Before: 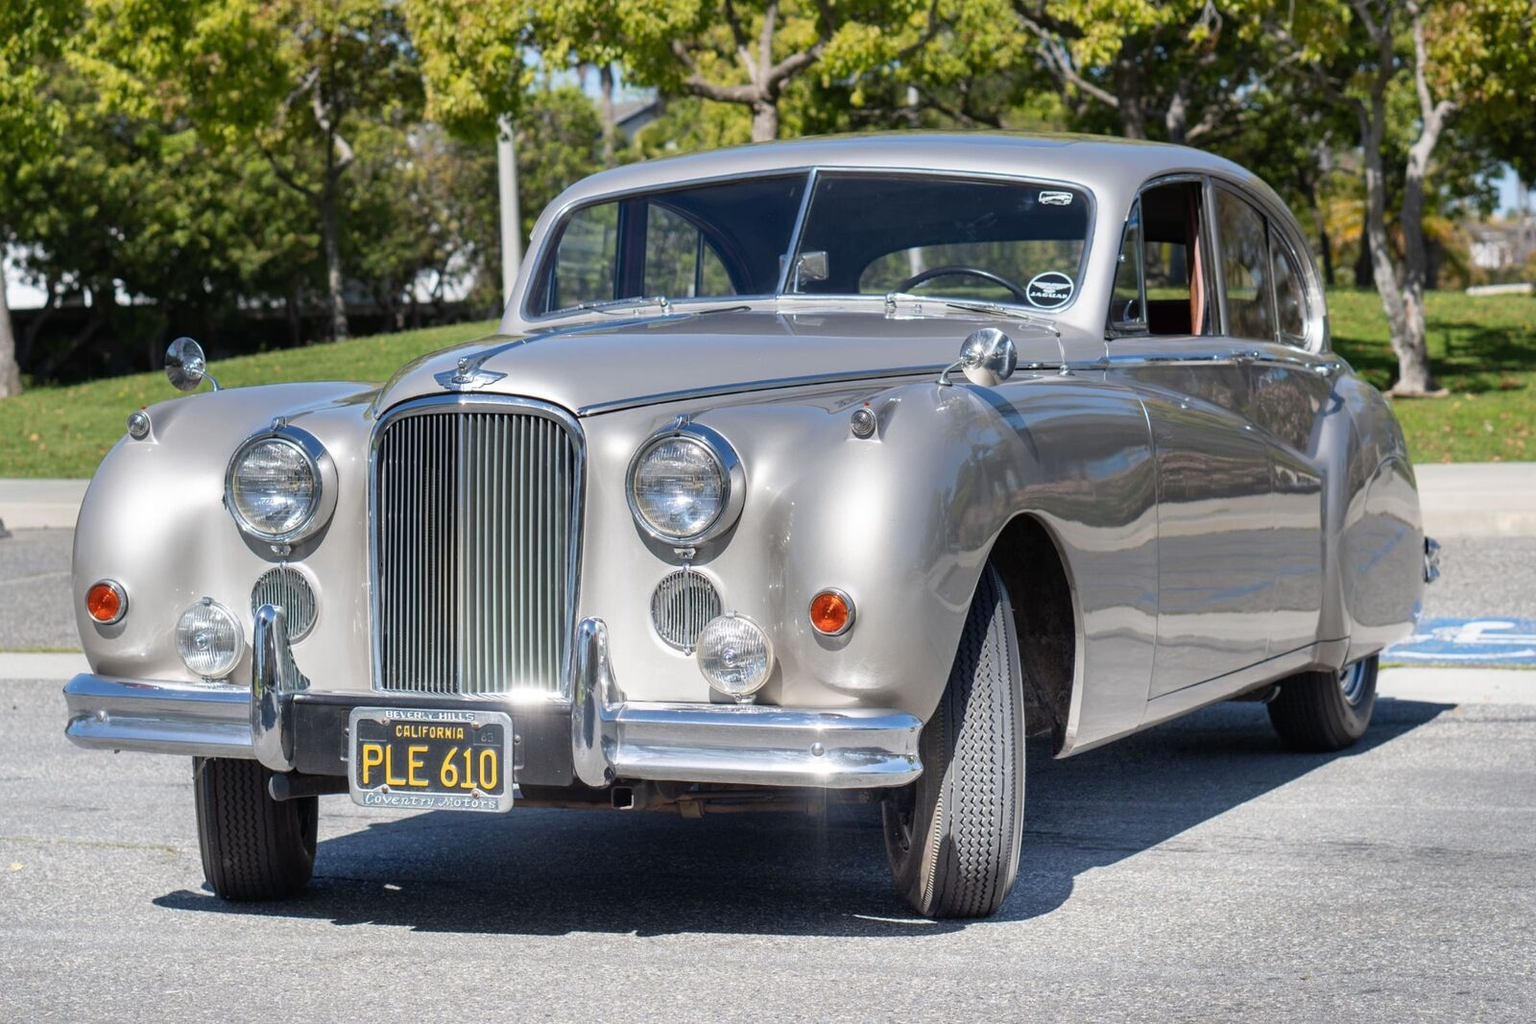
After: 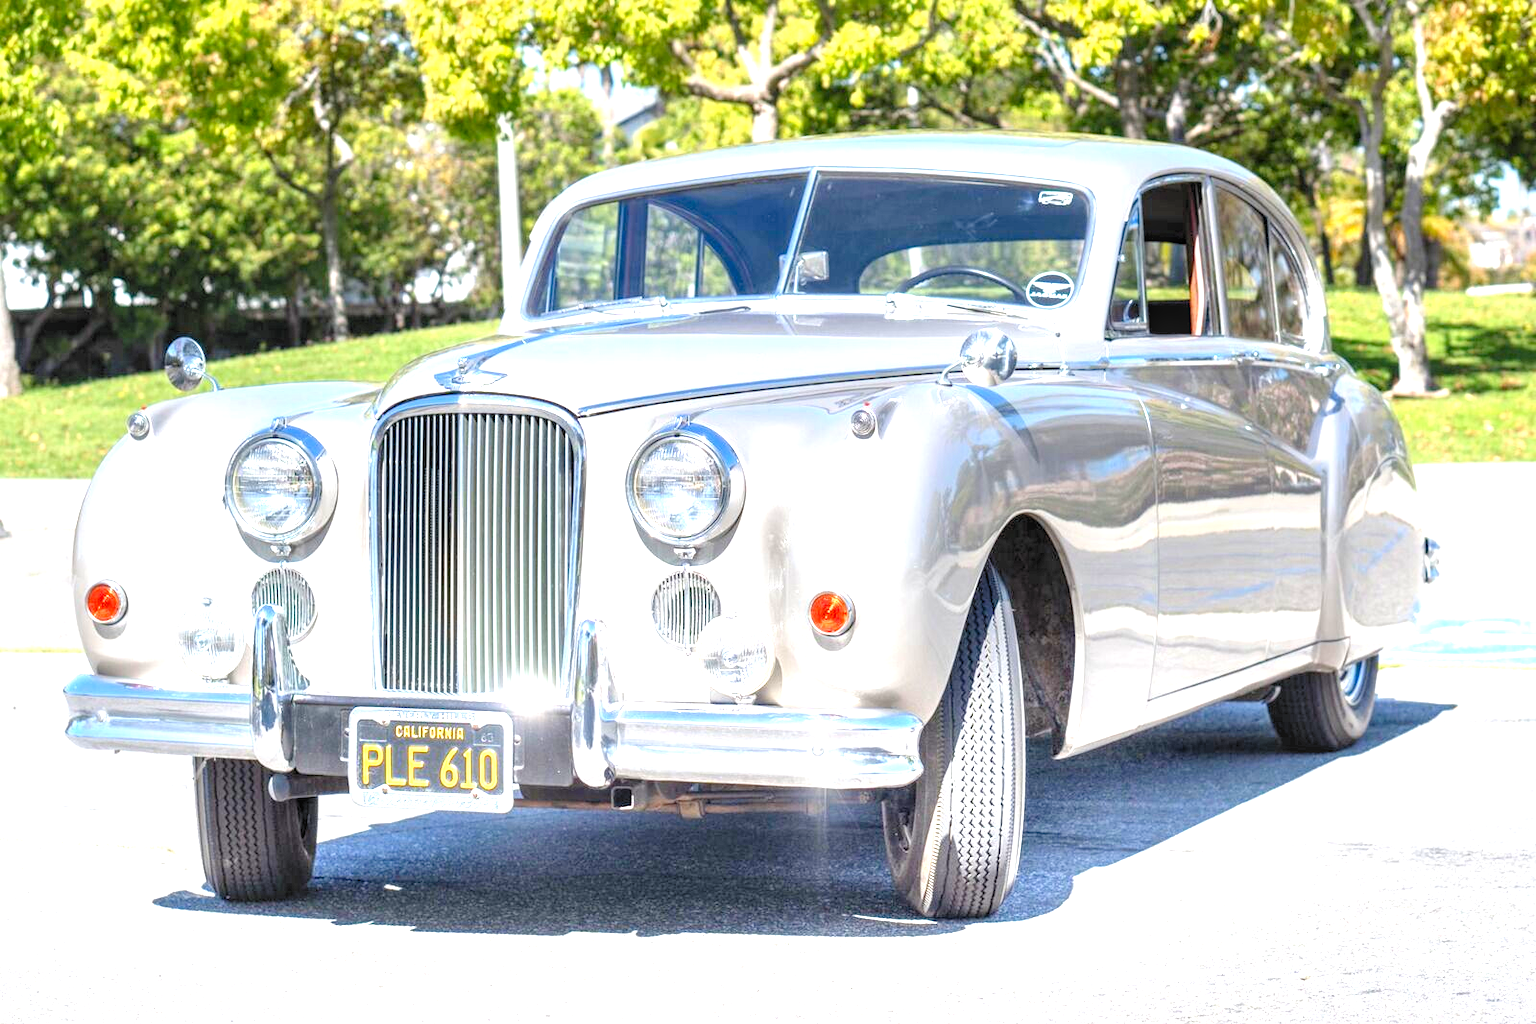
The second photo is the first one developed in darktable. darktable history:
exposure: black level correction 0, exposure 0.891 EV, compensate highlight preservation false
local contrast: on, module defaults
levels: levels [0.036, 0.364, 0.827]
